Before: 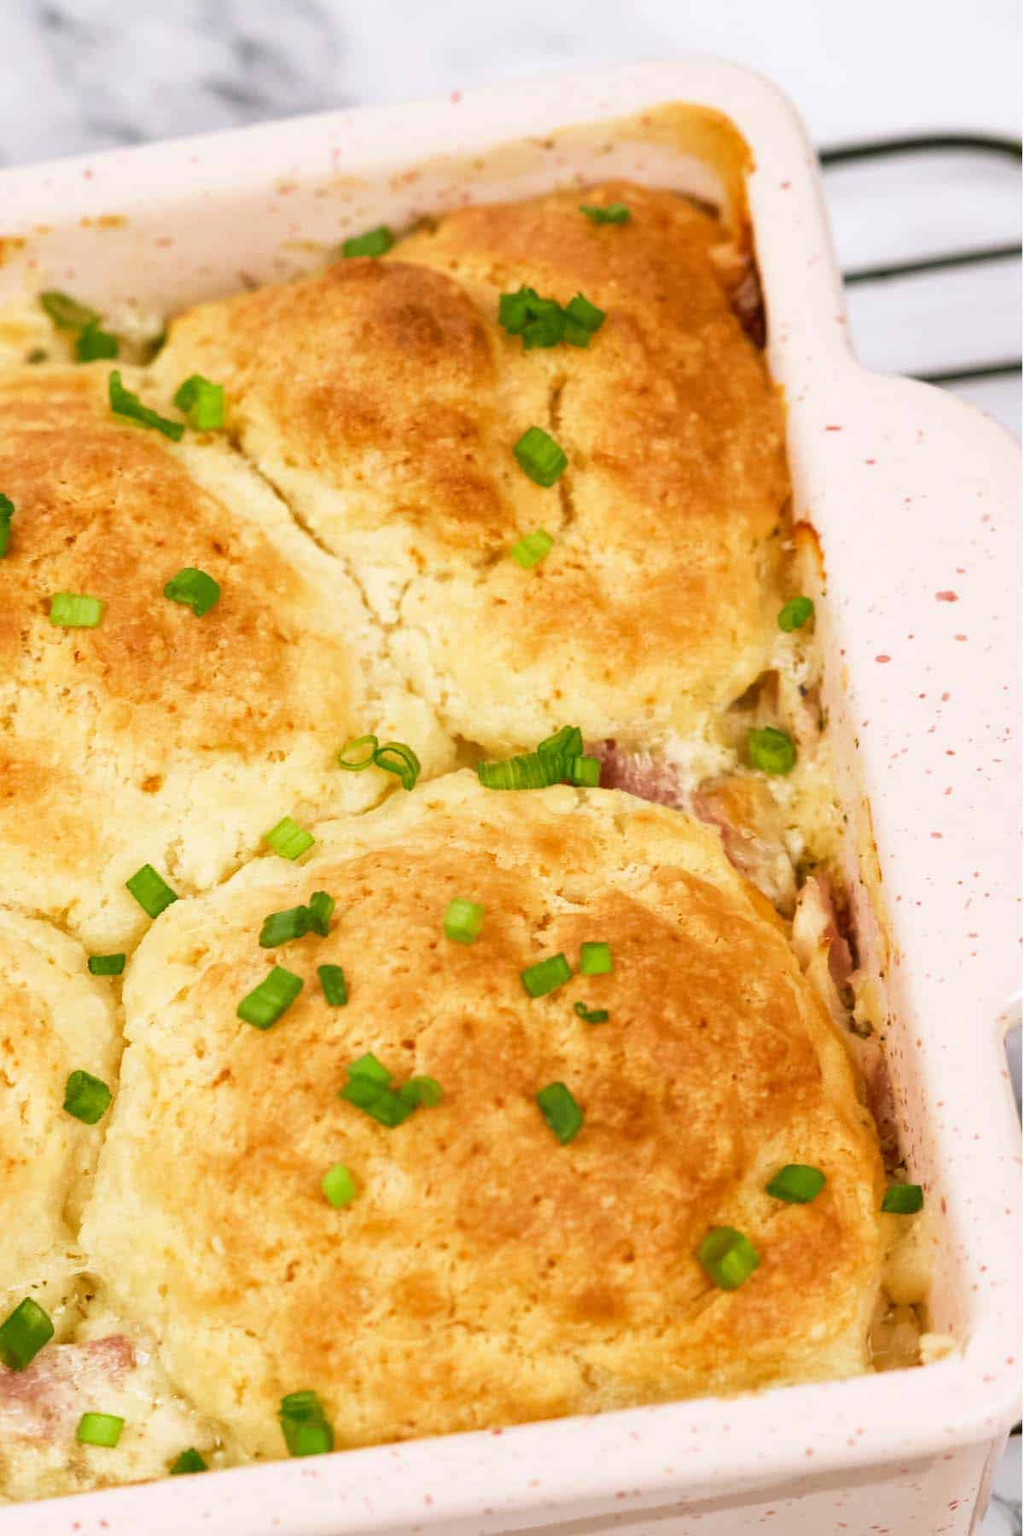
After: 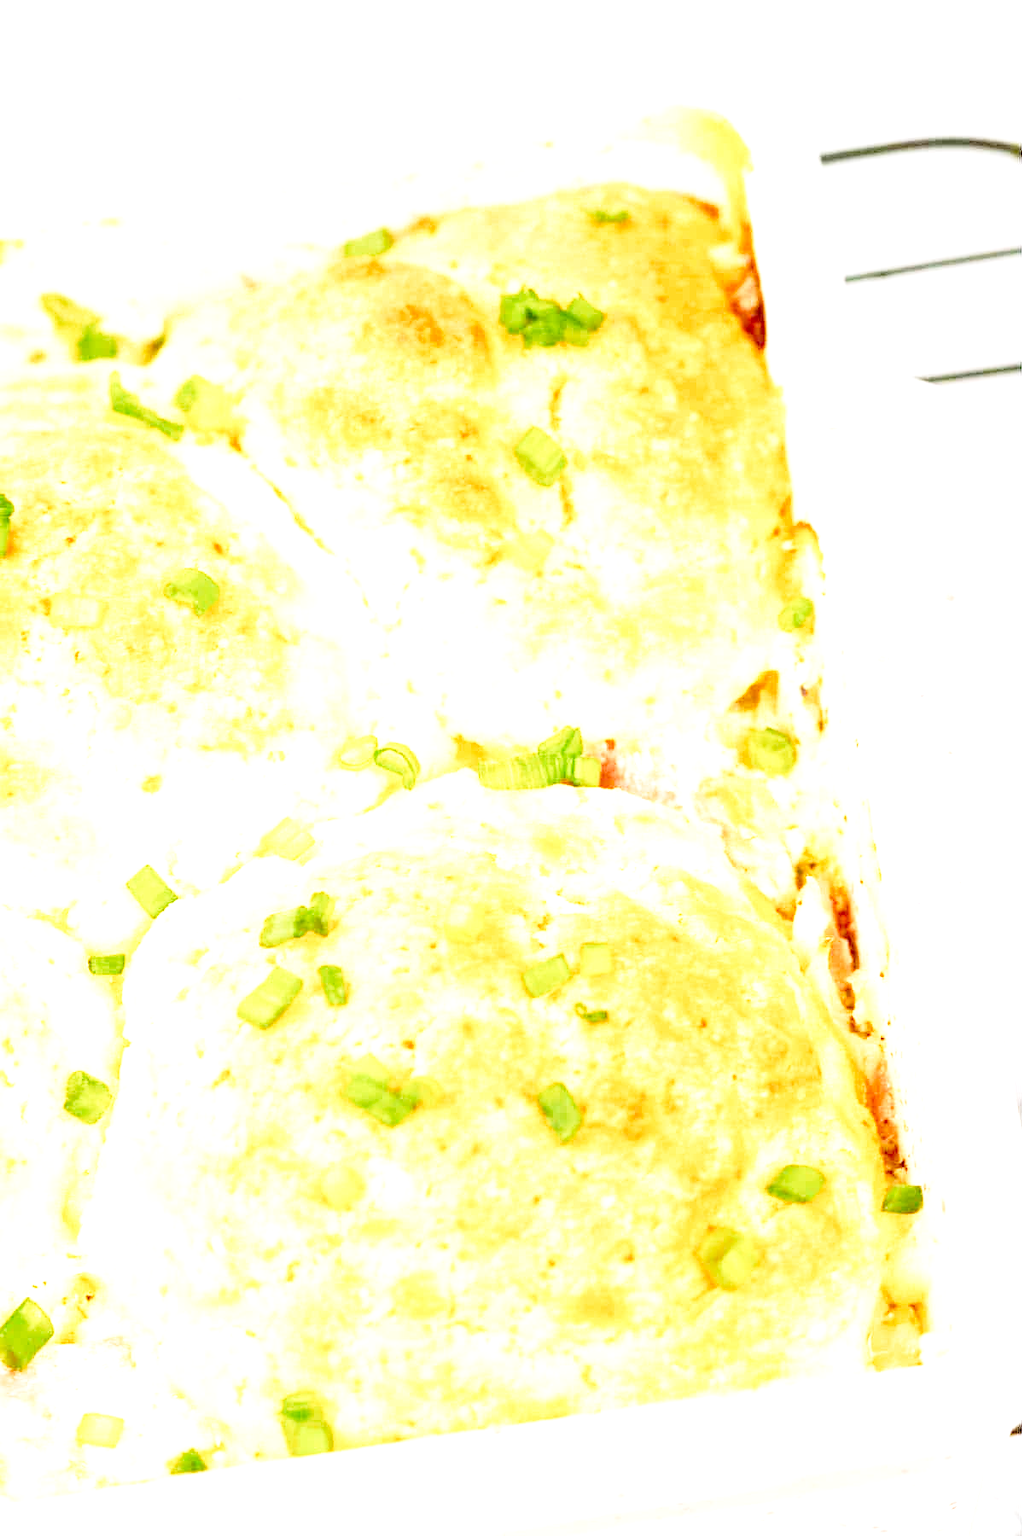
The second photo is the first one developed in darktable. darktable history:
base curve: curves: ch0 [(0, 0) (0.028, 0.03) (0.121, 0.232) (0.46, 0.748) (0.859, 0.968) (1, 1)], preserve colors none
local contrast: detail 130%
exposure: exposure 1.998 EV, compensate highlight preservation false
